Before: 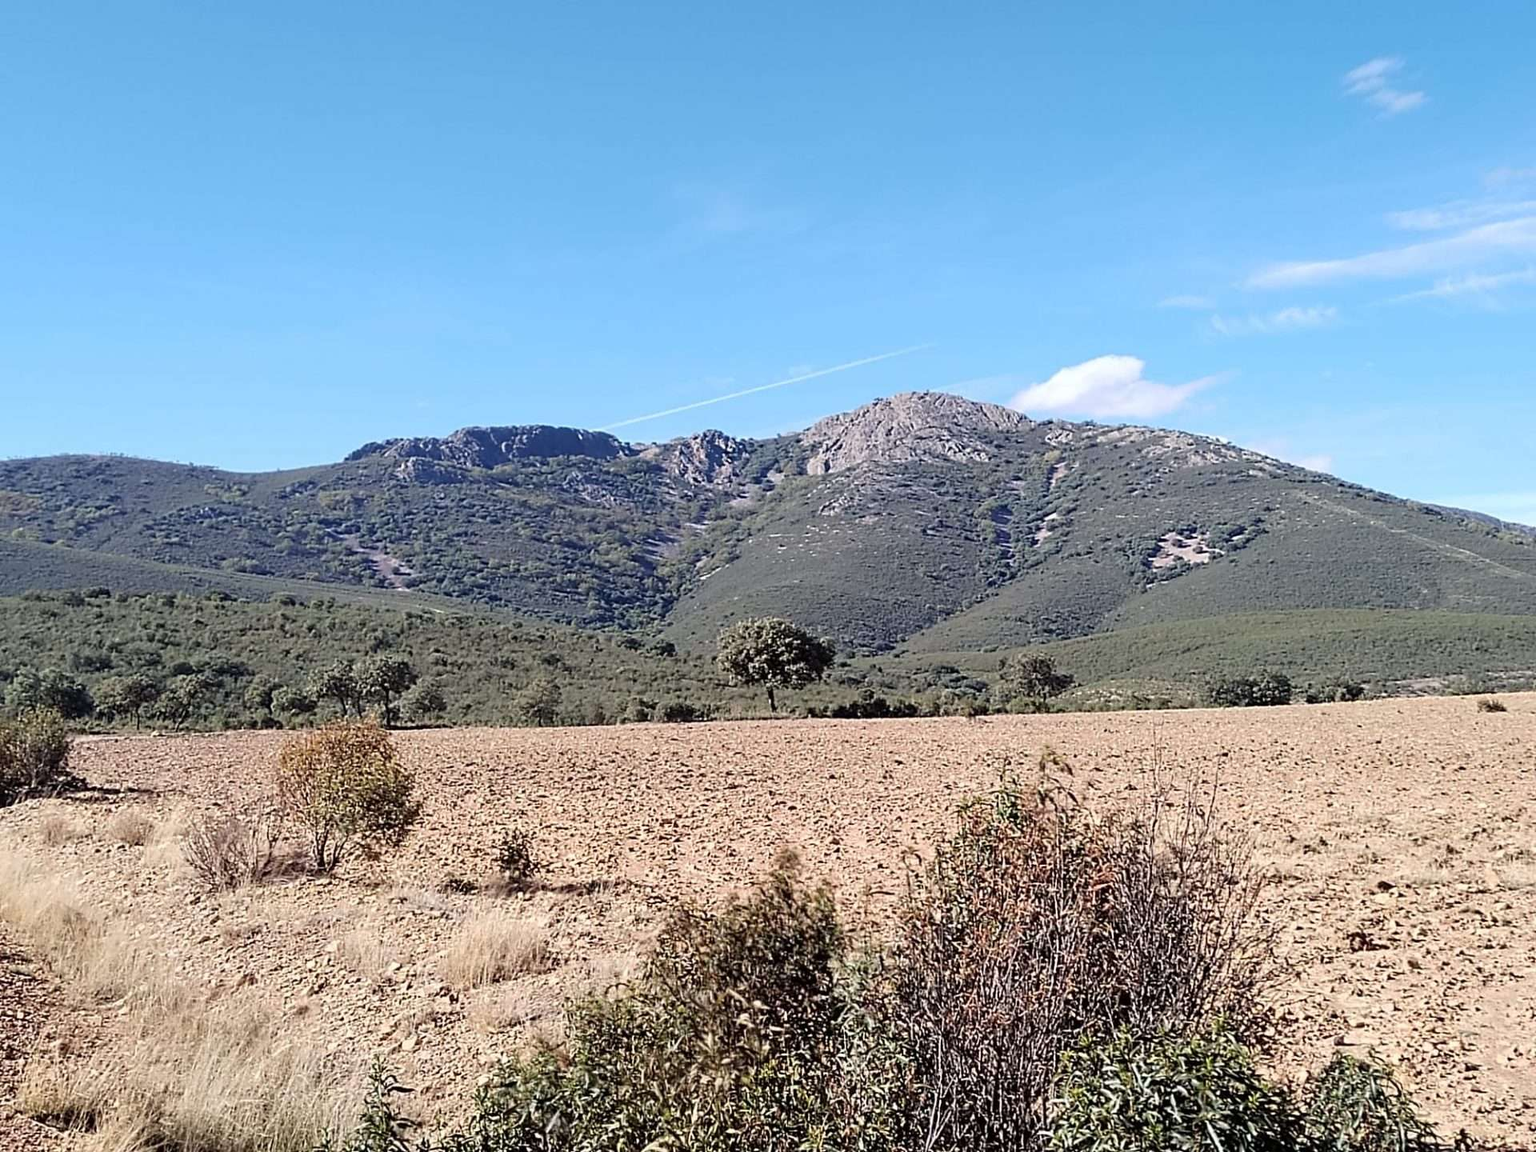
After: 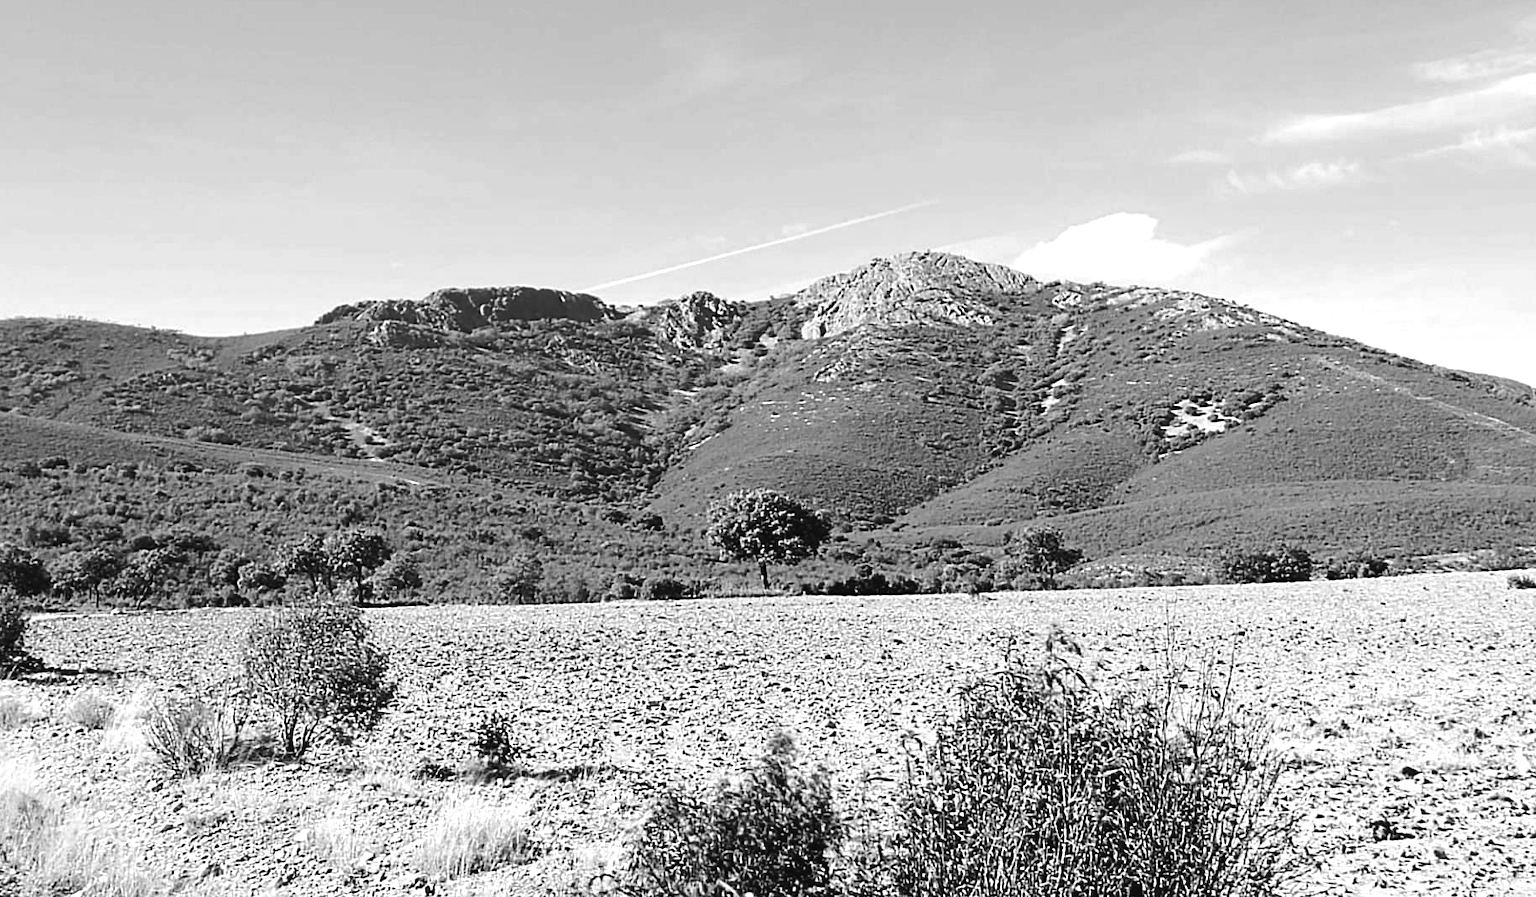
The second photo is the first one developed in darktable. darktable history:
color balance rgb: global offset › luminance 0.71%, perceptual saturation grading › global saturation -11.5%, perceptual brilliance grading › highlights 17.77%, perceptual brilliance grading › mid-tones 31.71%, perceptual brilliance grading › shadows -31.01%, global vibrance 50%
monochrome: a -4.13, b 5.16, size 1
crop and rotate: left 2.991%, top 13.302%, right 1.981%, bottom 12.636%
